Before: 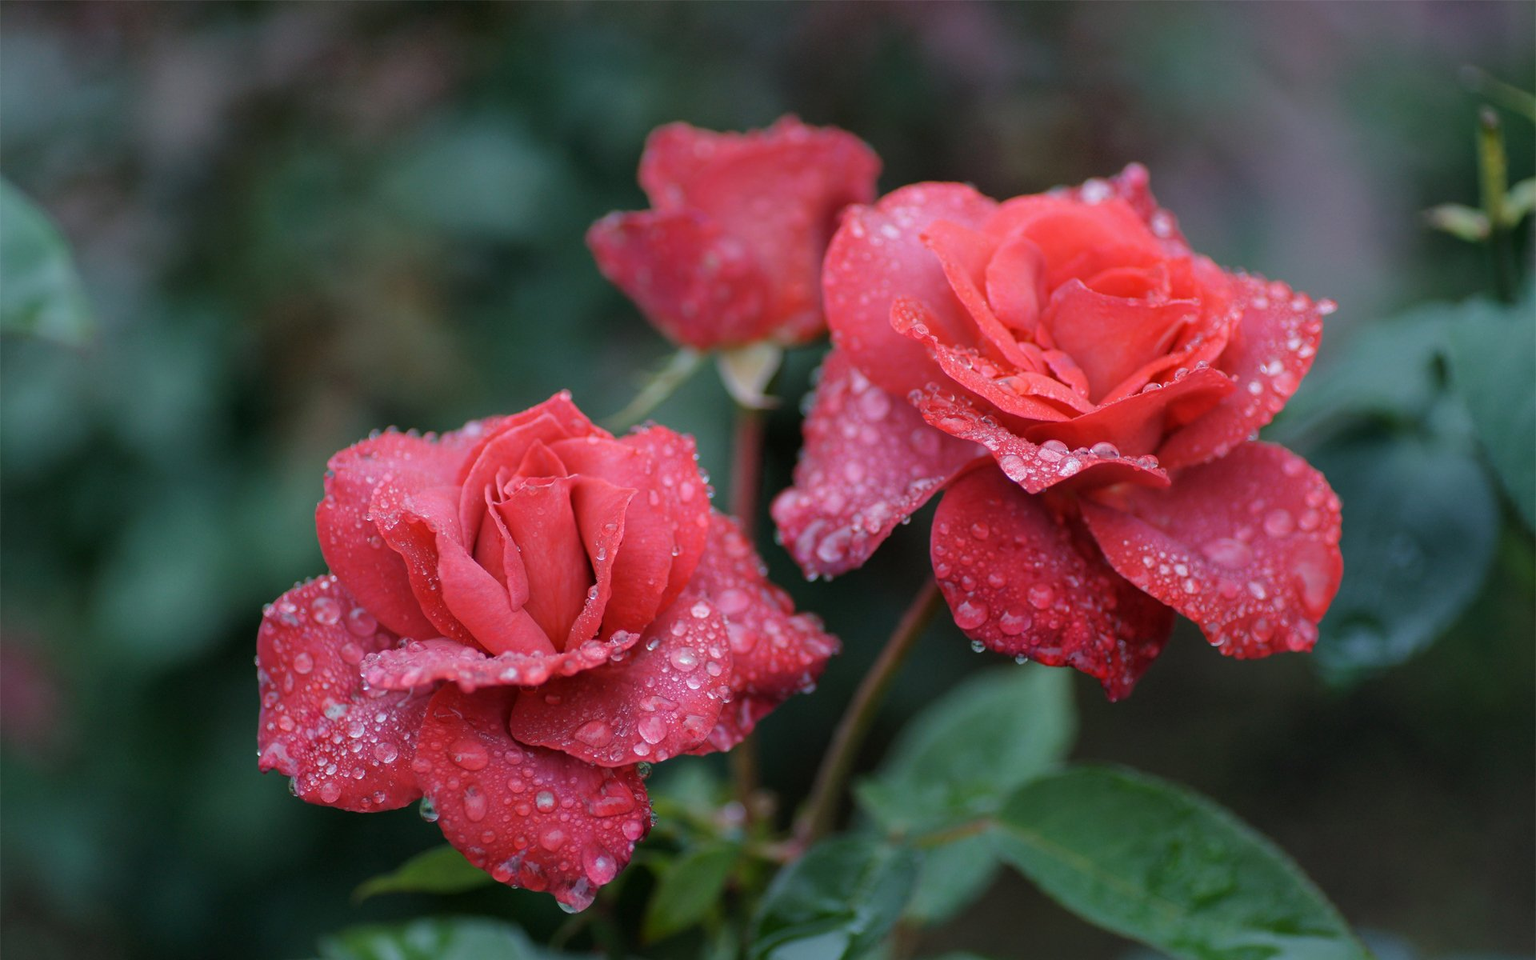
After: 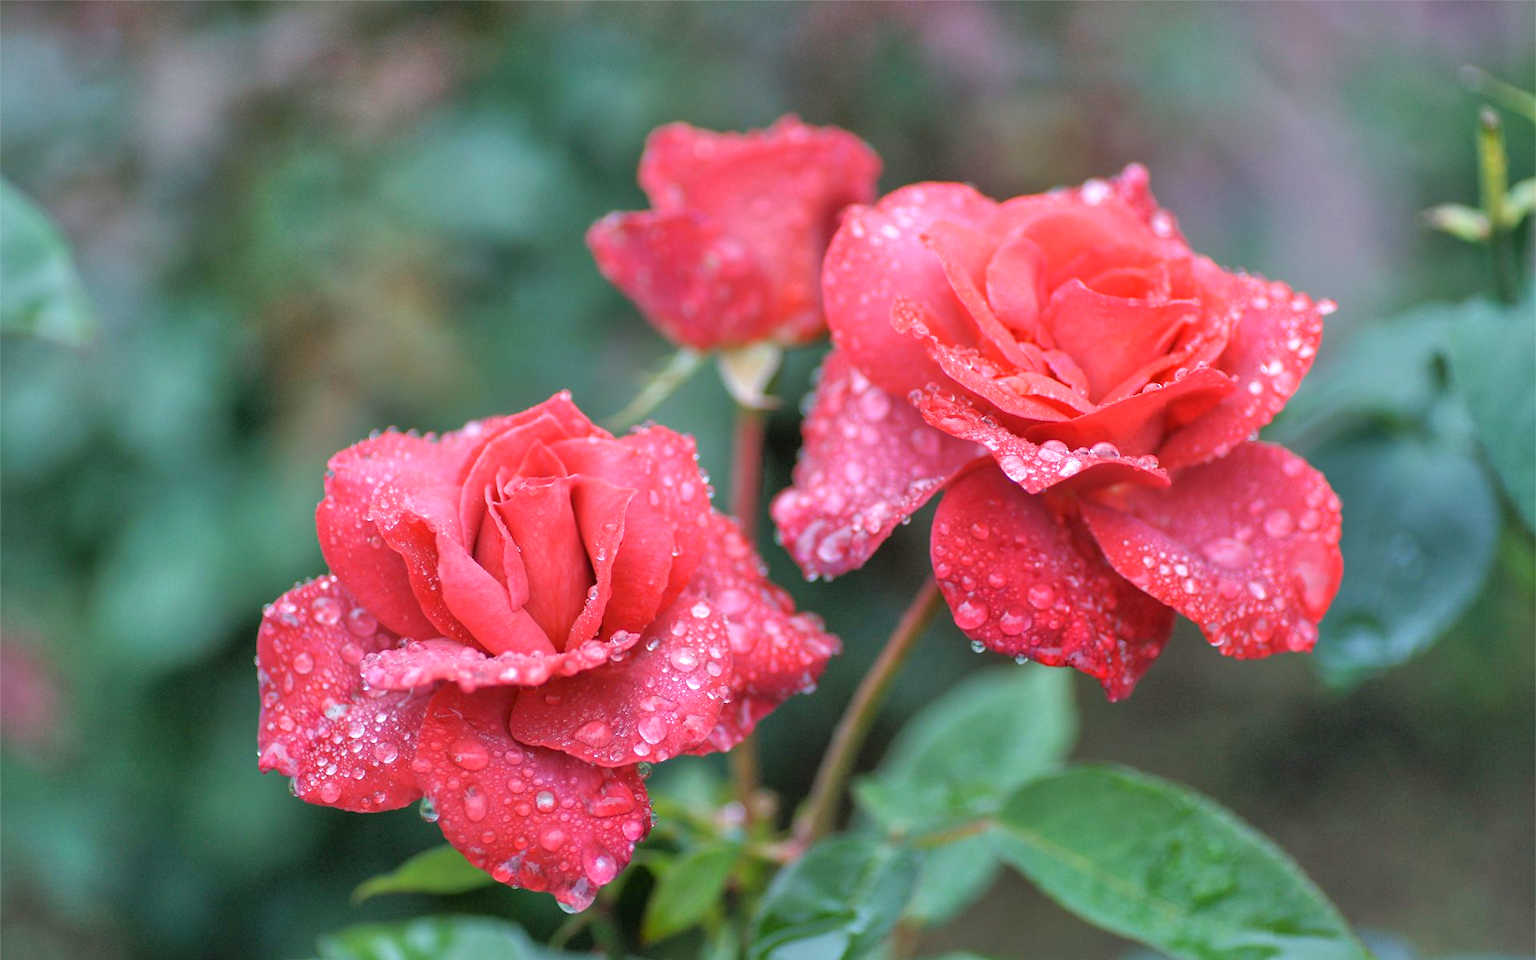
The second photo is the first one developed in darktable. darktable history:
tone equalizer: -7 EV 0.155 EV, -6 EV 0.58 EV, -5 EV 1.15 EV, -4 EV 1.33 EV, -3 EV 1.14 EV, -2 EV 0.6 EV, -1 EV 0.168 EV
exposure: black level correction 0, exposure 0.695 EV, compensate highlight preservation false
